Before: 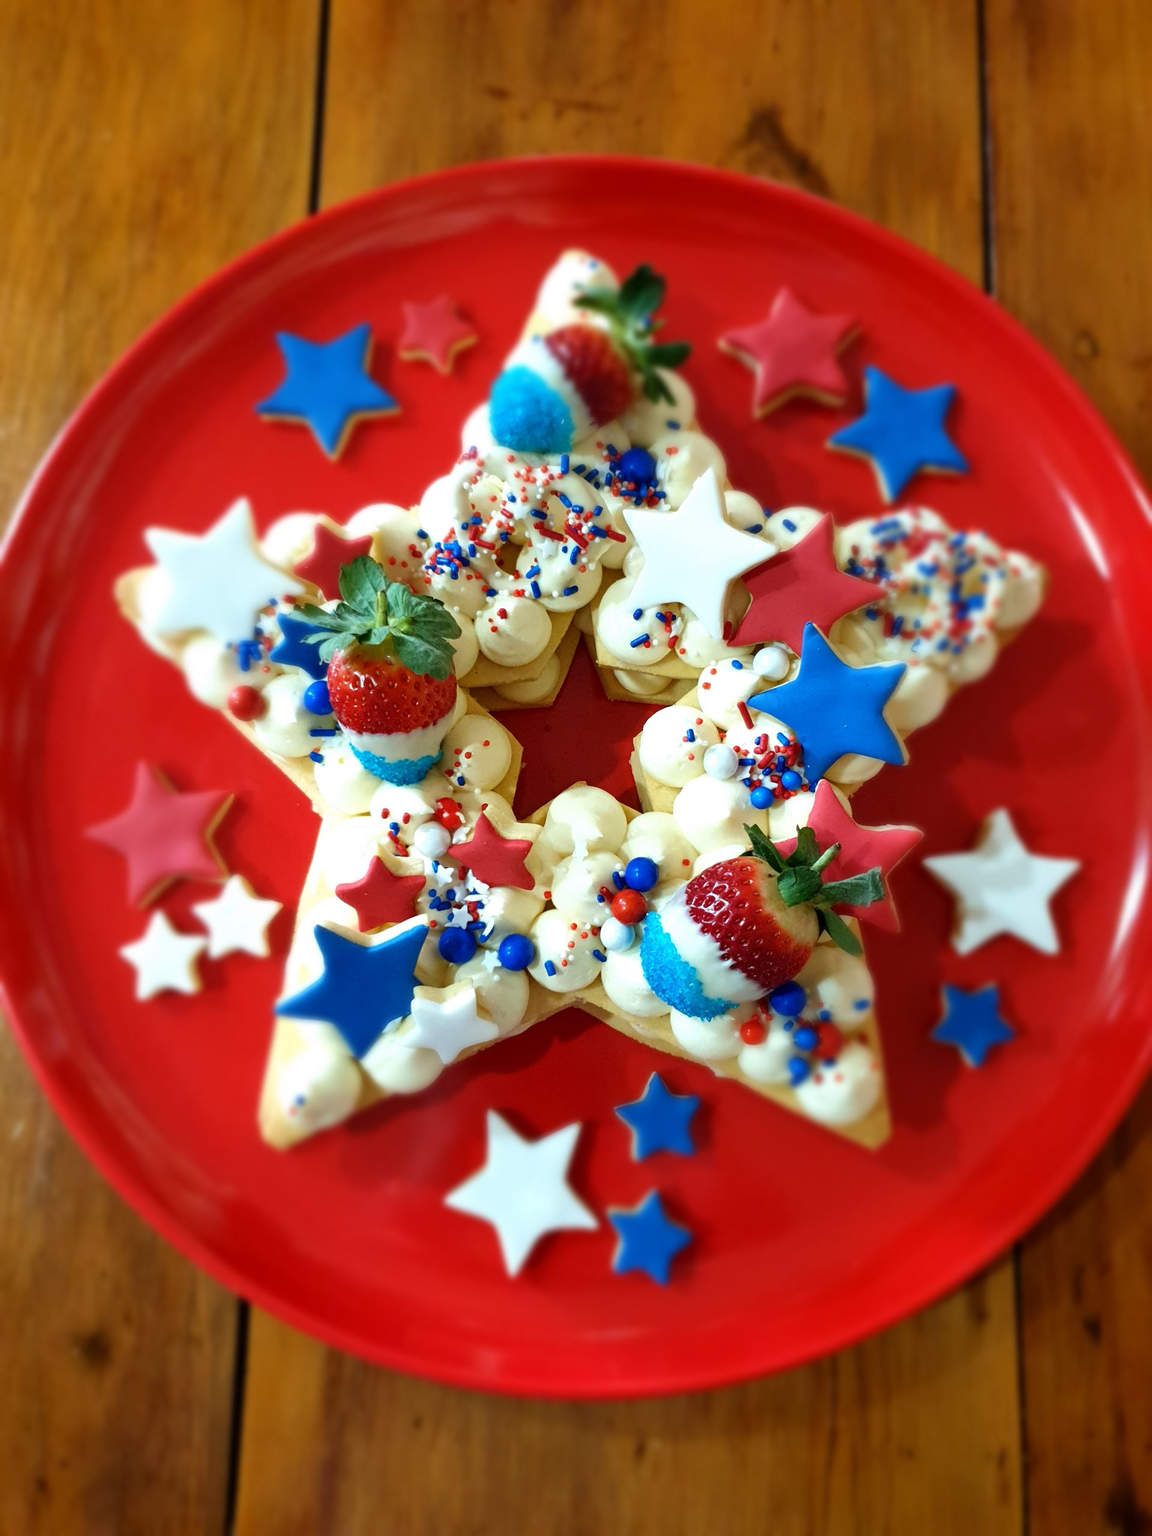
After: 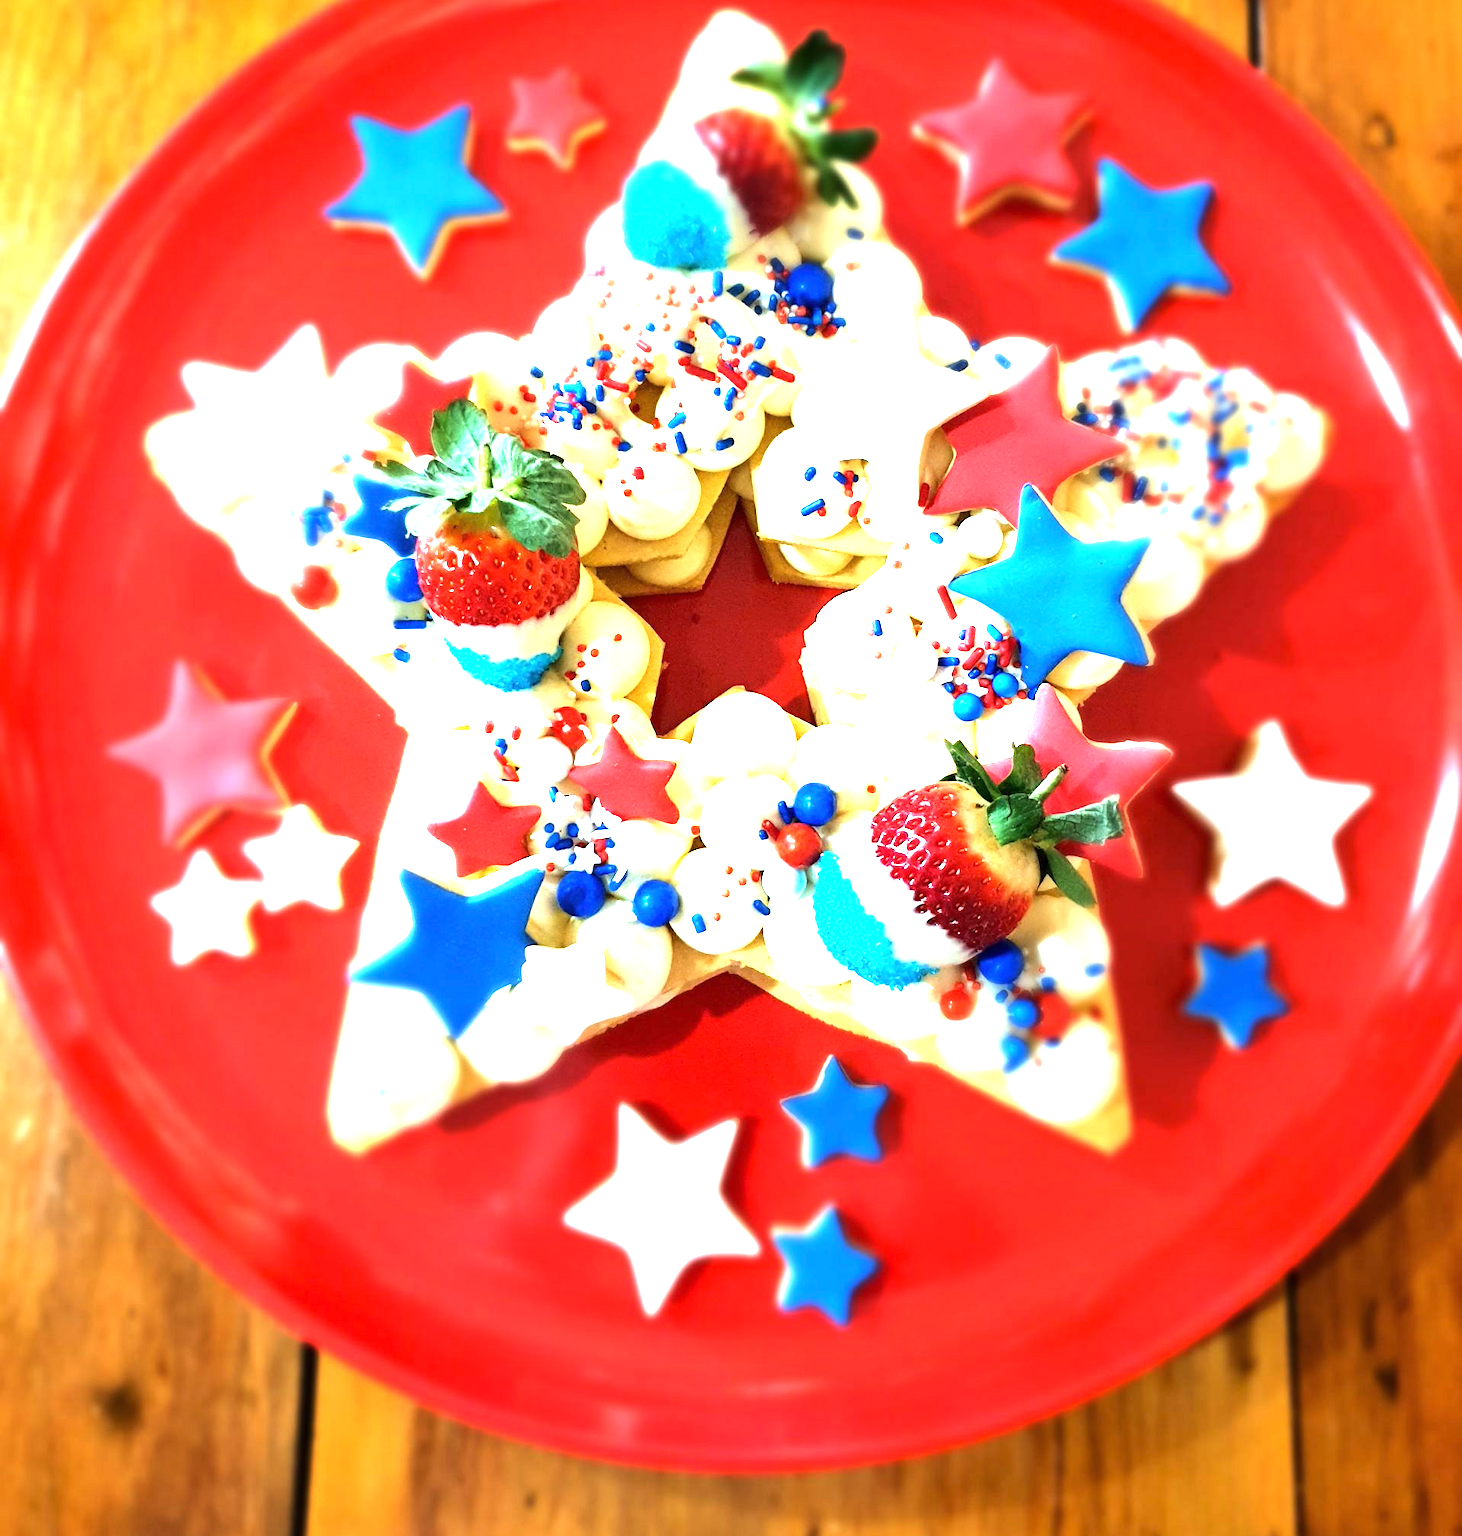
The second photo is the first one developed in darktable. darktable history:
crop and rotate: top 15.74%, bottom 5.497%
tone equalizer: -8 EV -0.766 EV, -7 EV -0.721 EV, -6 EV -0.562 EV, -5 EV -0.361 EV, -3 EV 0.385 EV, -2 EV 0.6 EV, -1 EV 0.686 EV, +0 EV 0.776 EV, edges refinement/feathering 500, mask exposure compensation -1.57 EV, preserve details no
exposure: black level correction 0, exposure 1.463 EV, compensate highlight preservation false
